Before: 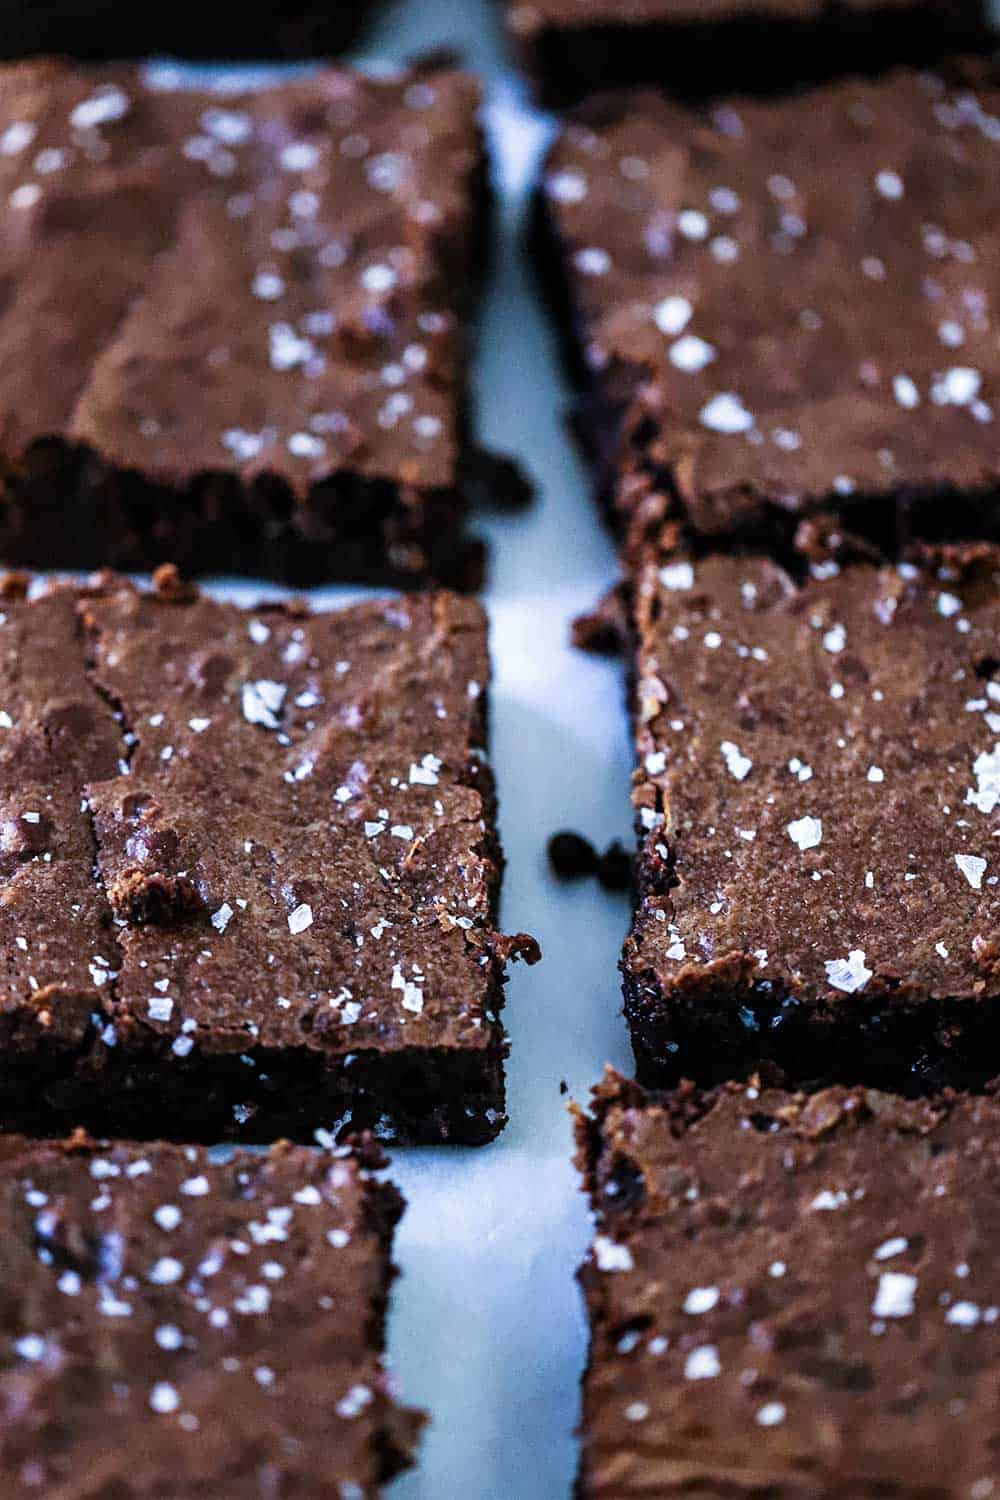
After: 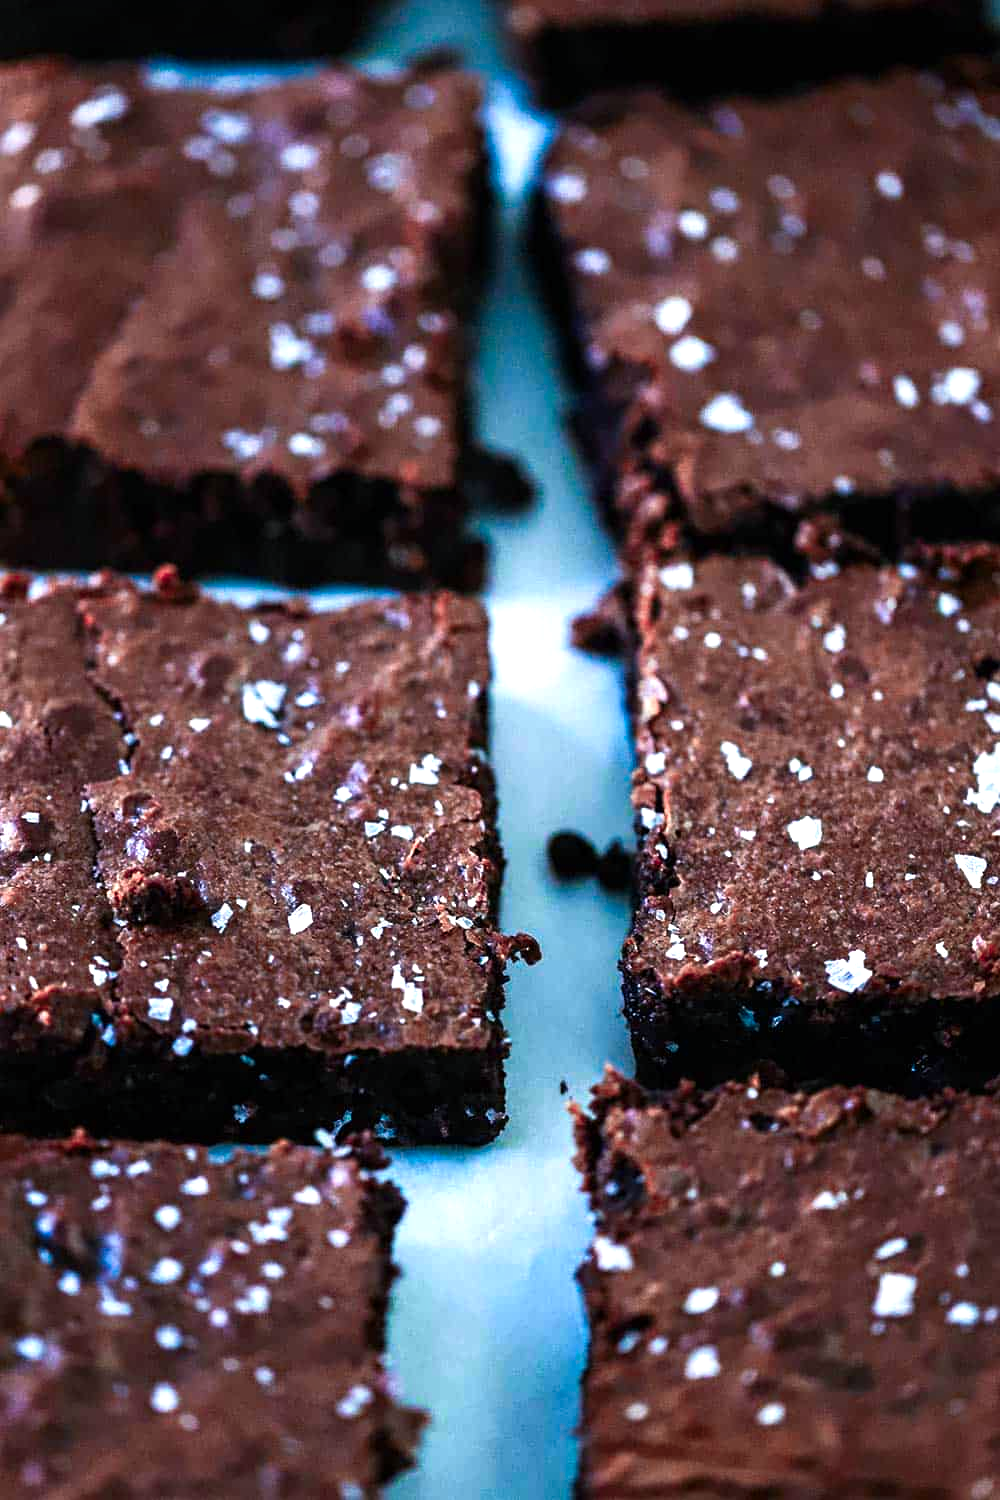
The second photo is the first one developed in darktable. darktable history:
shadows and highlights: shadows -39.37, highlights 64.14, soften with gaussian
color balance rgb: shadows lift › luminance -5.169%, shadows lift › chroma 1.055%, shadows lift › hue 219.11°, perceptual saturation grading › global saturation 25.16%, perceptual brilliance grading › highlights 11.584%
exposure: compensate highlight preservation false
color zones: curves: ch2 [(0, 0.488) (0.143, 0.417) (0.286, 0.212) (0.429, 0.179) (0.571, 0.154) (0.714, 0.415) (0.857, 0.495) (1, 0.488)], mix 21.82%
